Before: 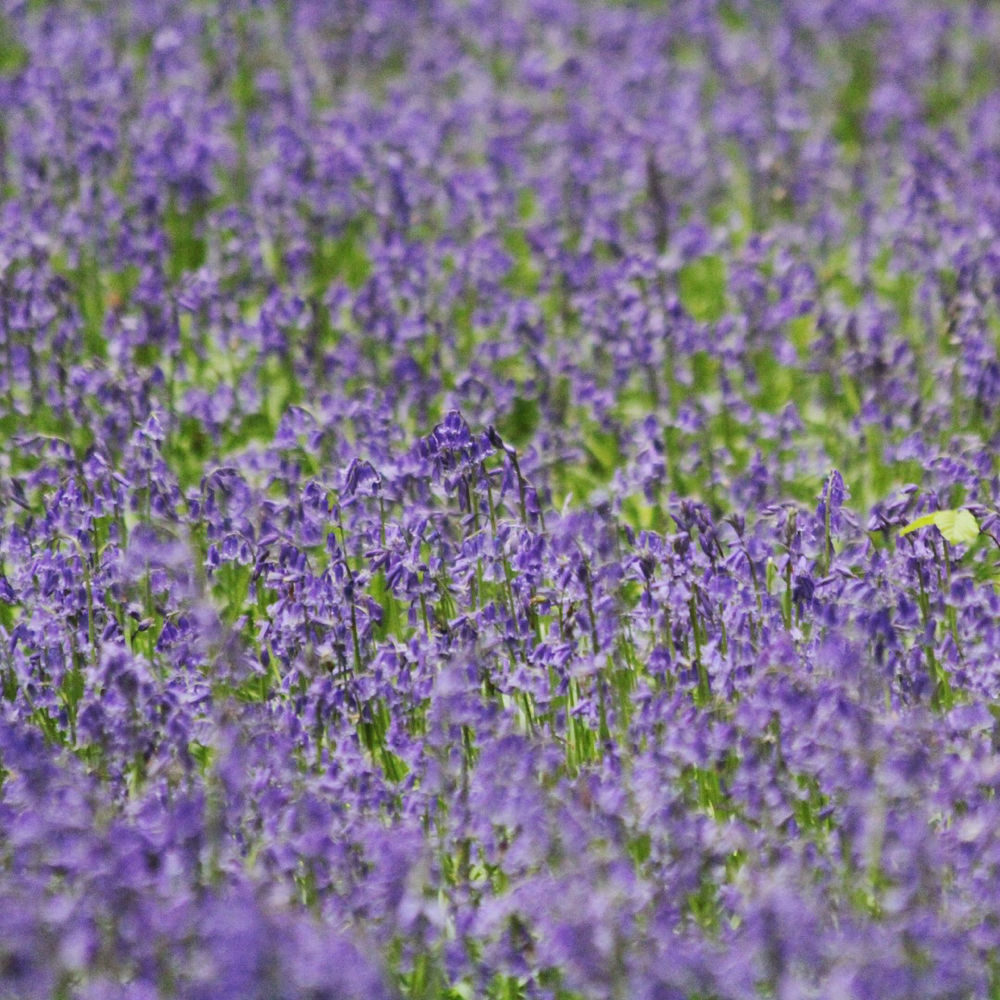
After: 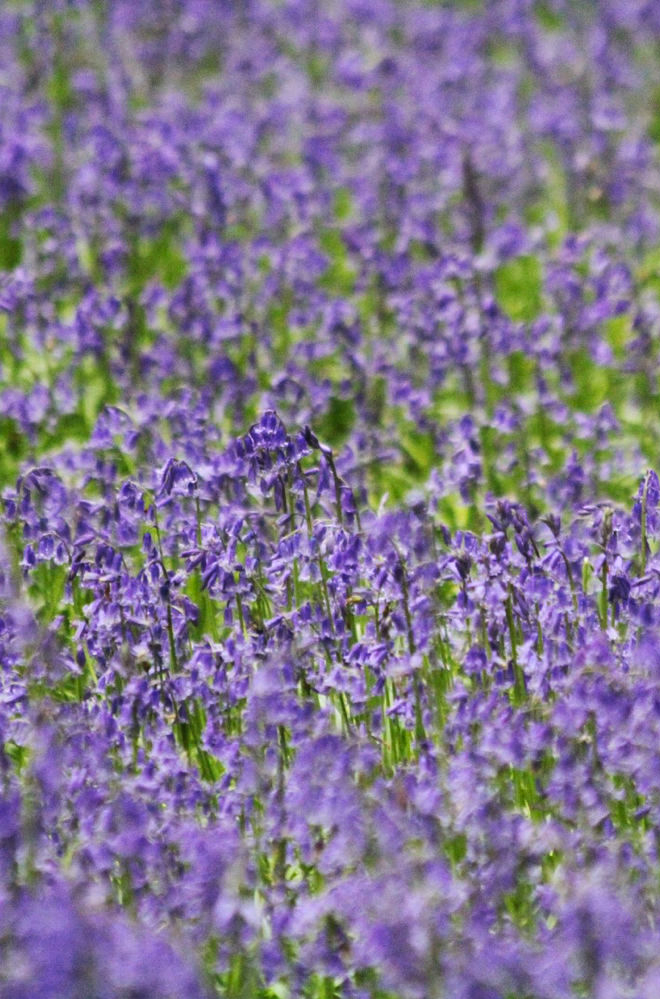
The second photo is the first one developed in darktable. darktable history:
rotate and perspective: automatic cropping off
color balance: contrast 10%
crop and rotate: left 18.442%, right 15.508%
